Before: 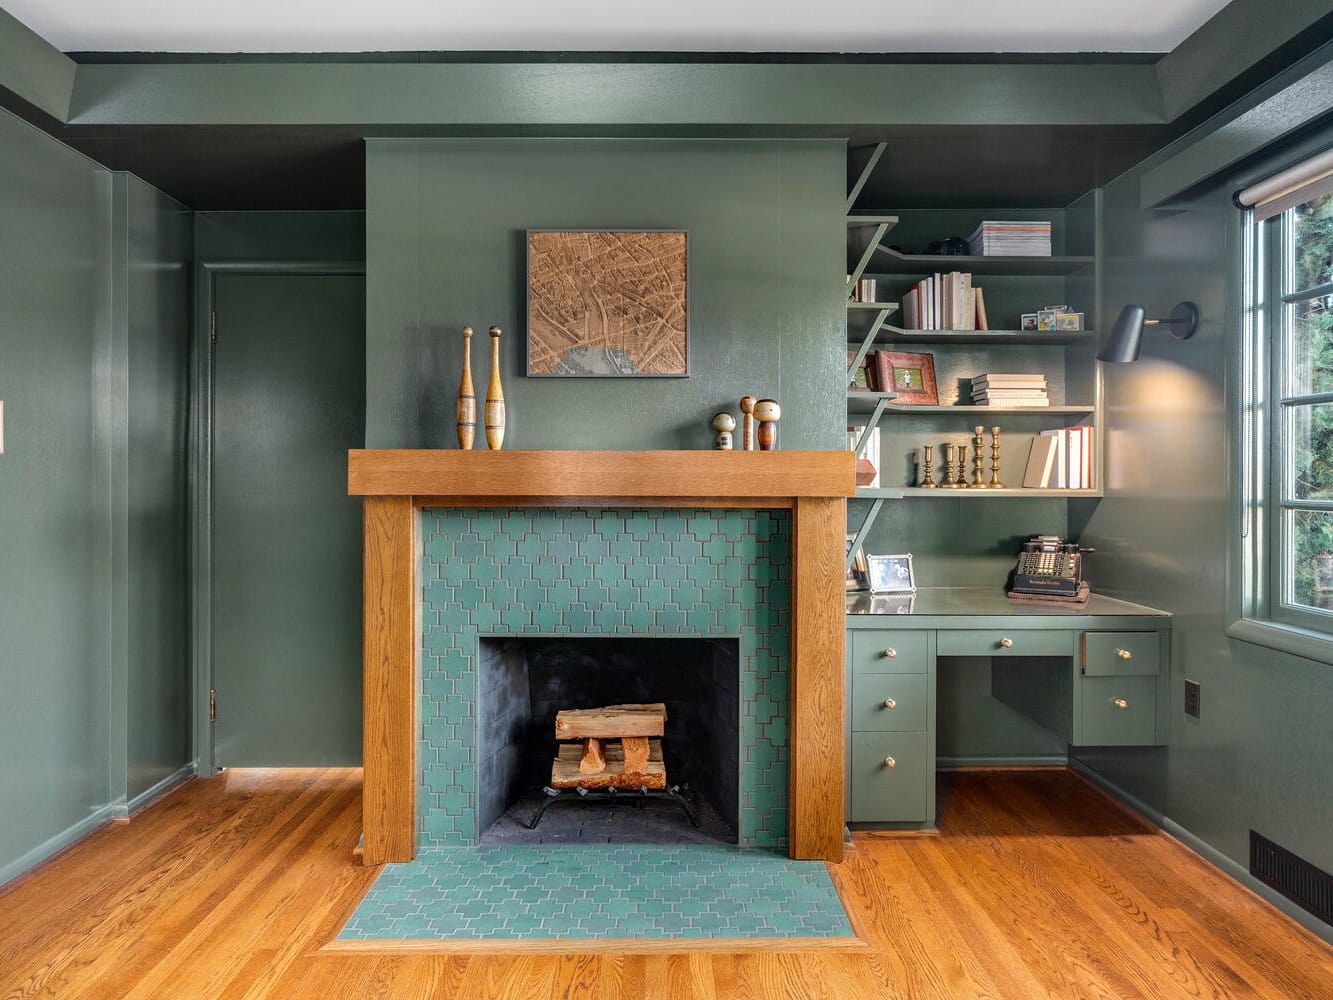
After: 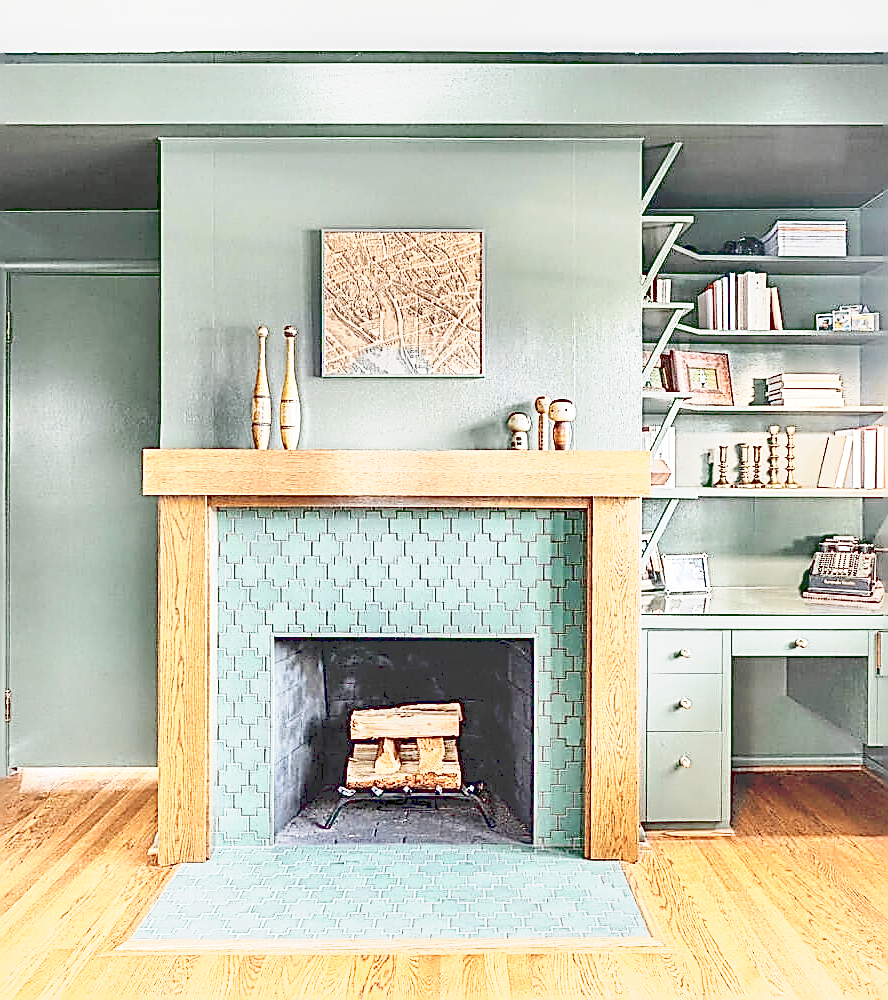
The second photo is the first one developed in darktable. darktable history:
local contrast: mode bilateral grid, contrast 20, coarseness 50, detail 130%, midtone range 0.2
sharpen: amount 2
contrast brightness saturation: contrast 0.14, brightness 0.21
tone curve: curves: ch0 [(0, 0) (0.003, 0.195) (0.011, 0.161) (0.025, 0.21) (0.044, 0.24) (0.069, 0.254) (0.1, 0.283) (0.136, 0.347) (0.177, 0.412) (0.224, 0.455) (0.277, 0.531) (0.335, 0.606) (0.399, 0.679) (0.468, 0.748) (0.543, 0.814) (0.623, 0.876) (0.709, 0.927) (0.801, 0.949) (0.898, 0.962) (1, 1)], preserve colors none
crop: left 15.419%, right 17.914%
